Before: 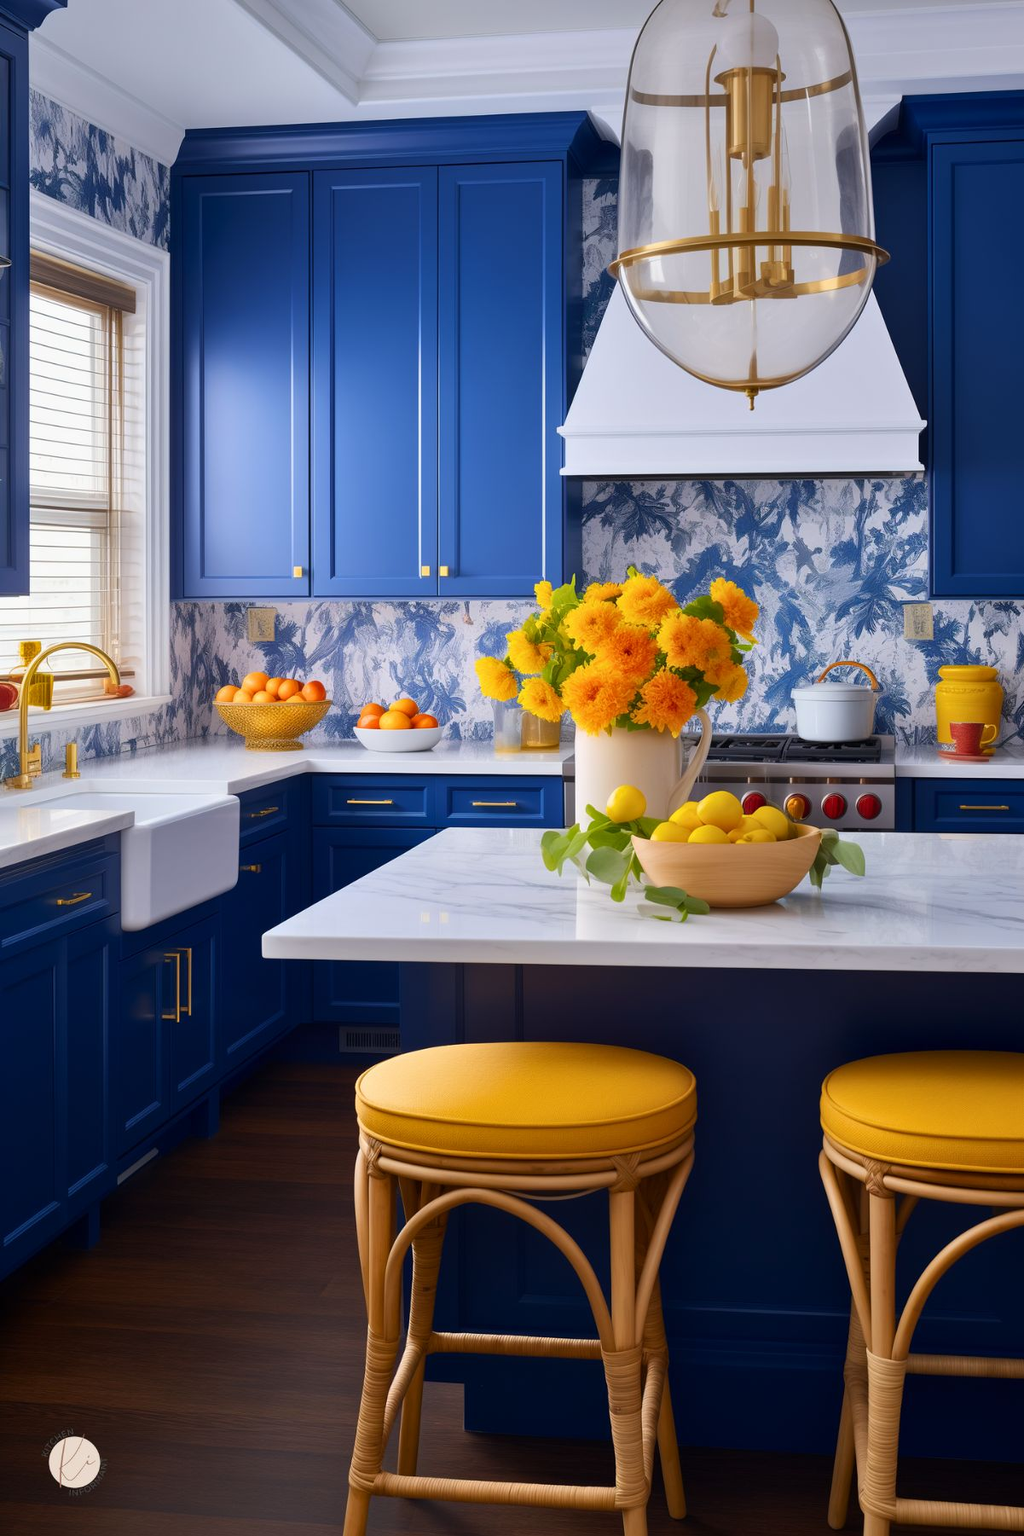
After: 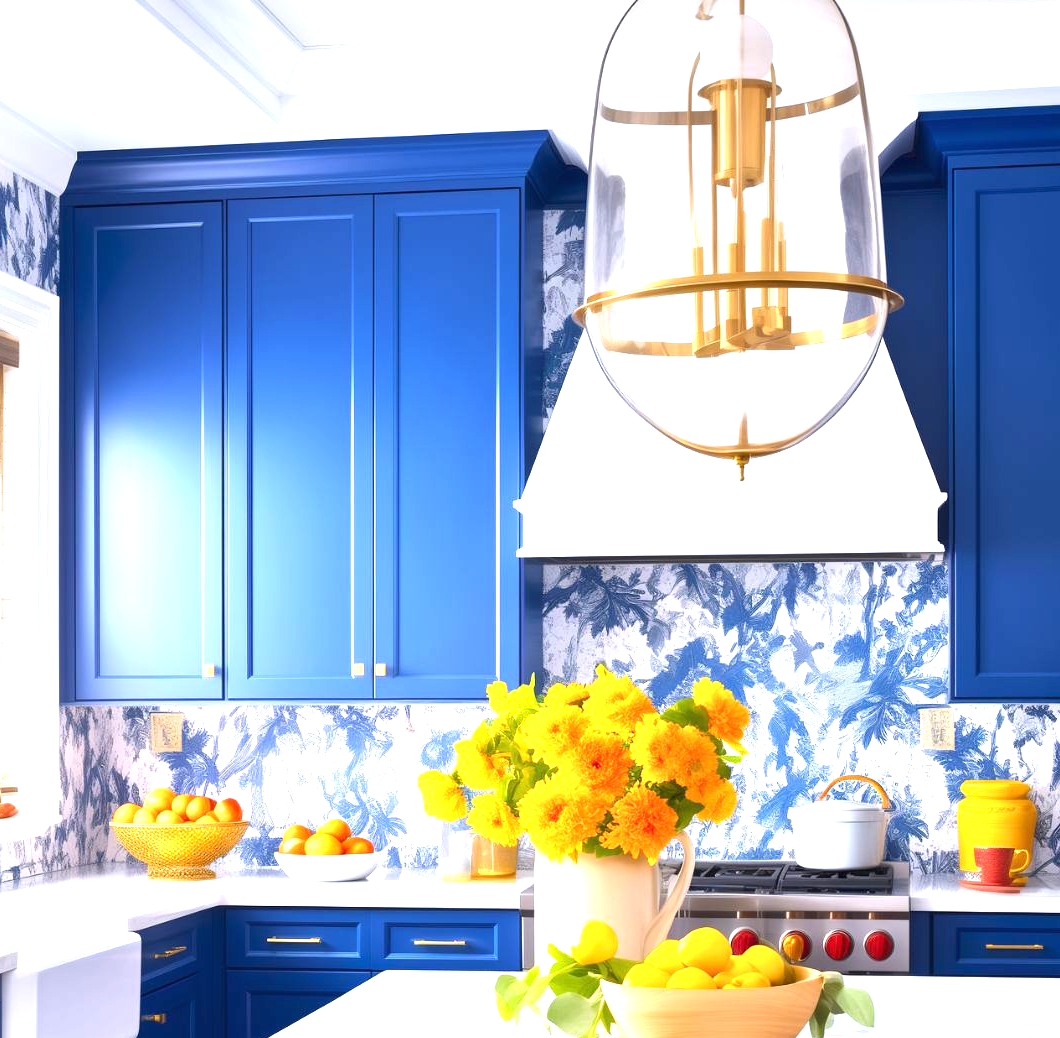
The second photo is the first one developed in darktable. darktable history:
exposure: black level correction 0, exposure 1.596 EV, compensate highlight preservation false
crop and rotate: left 11.663%, bottom 42.315%
